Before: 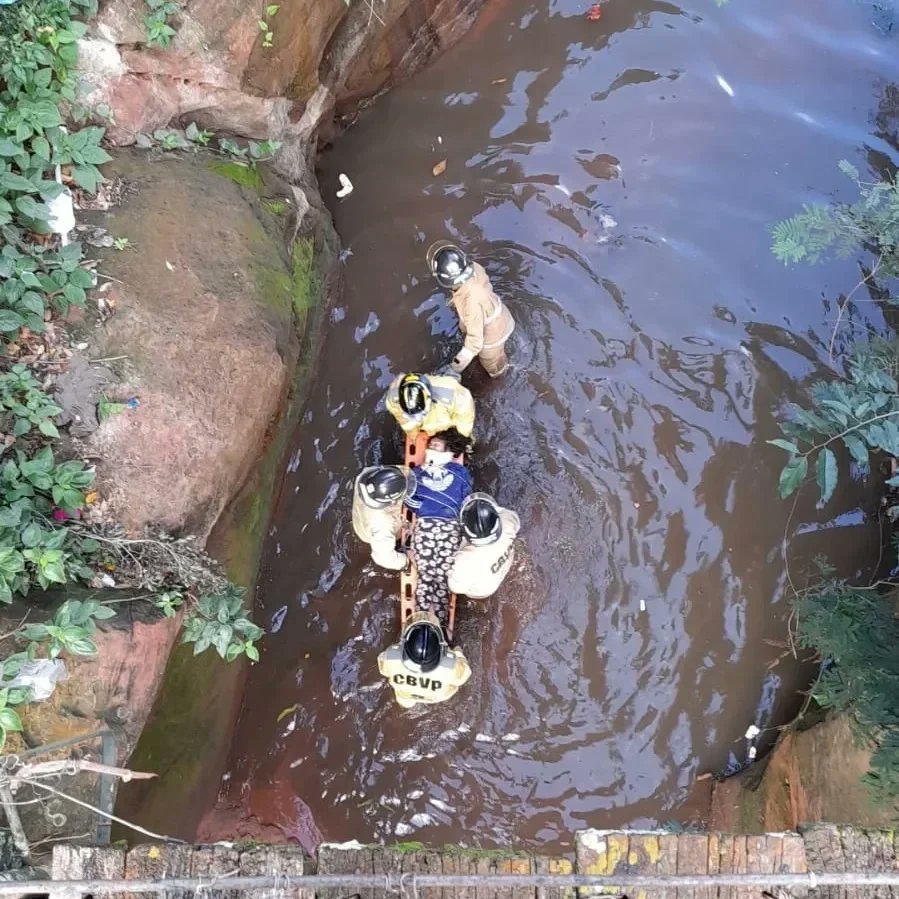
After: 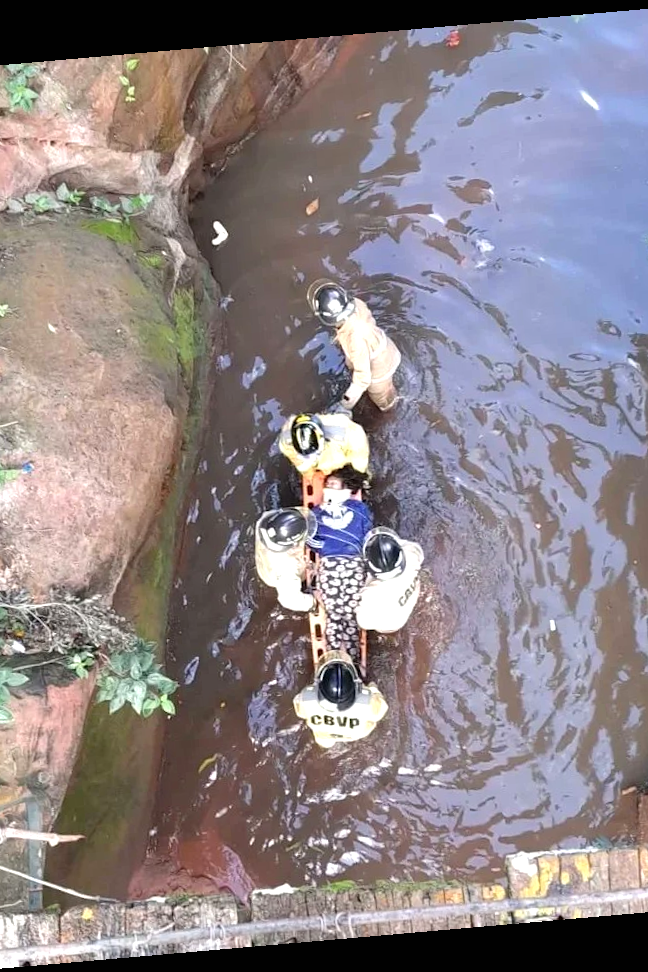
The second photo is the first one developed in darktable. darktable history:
rotate and perspective: rotation -4.98°, automatic cropping off
crop and rotate: left 14.436%, right 18.898%
exposure: black level correction 0, exposure 0.5 EV, compensate highlight preservation false
